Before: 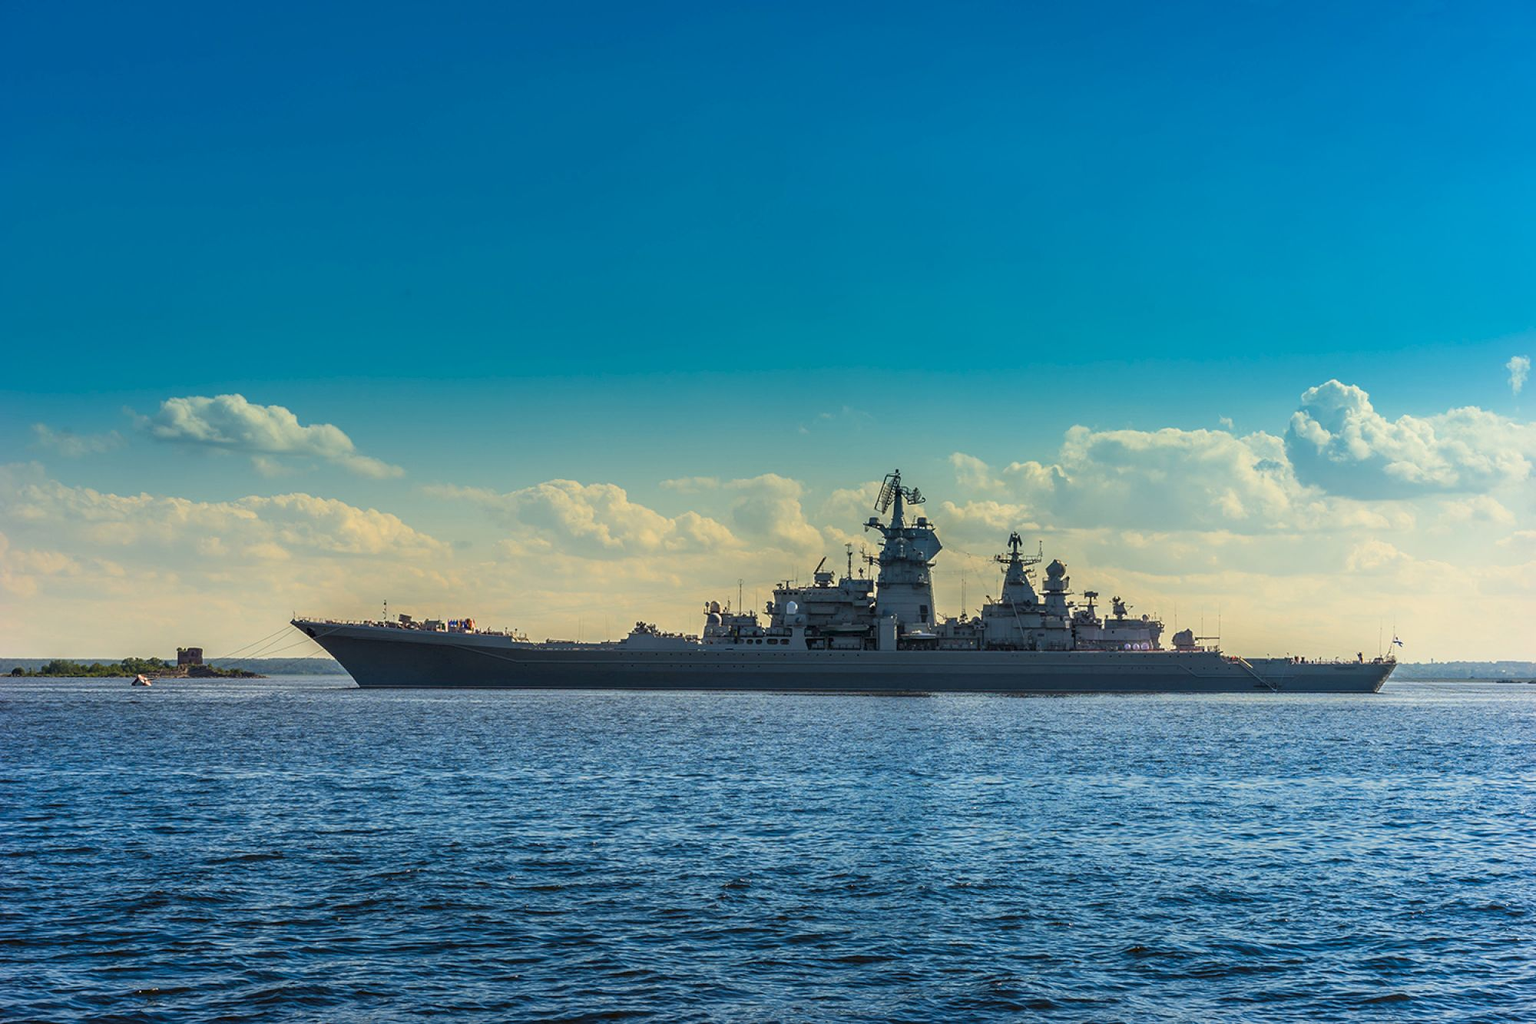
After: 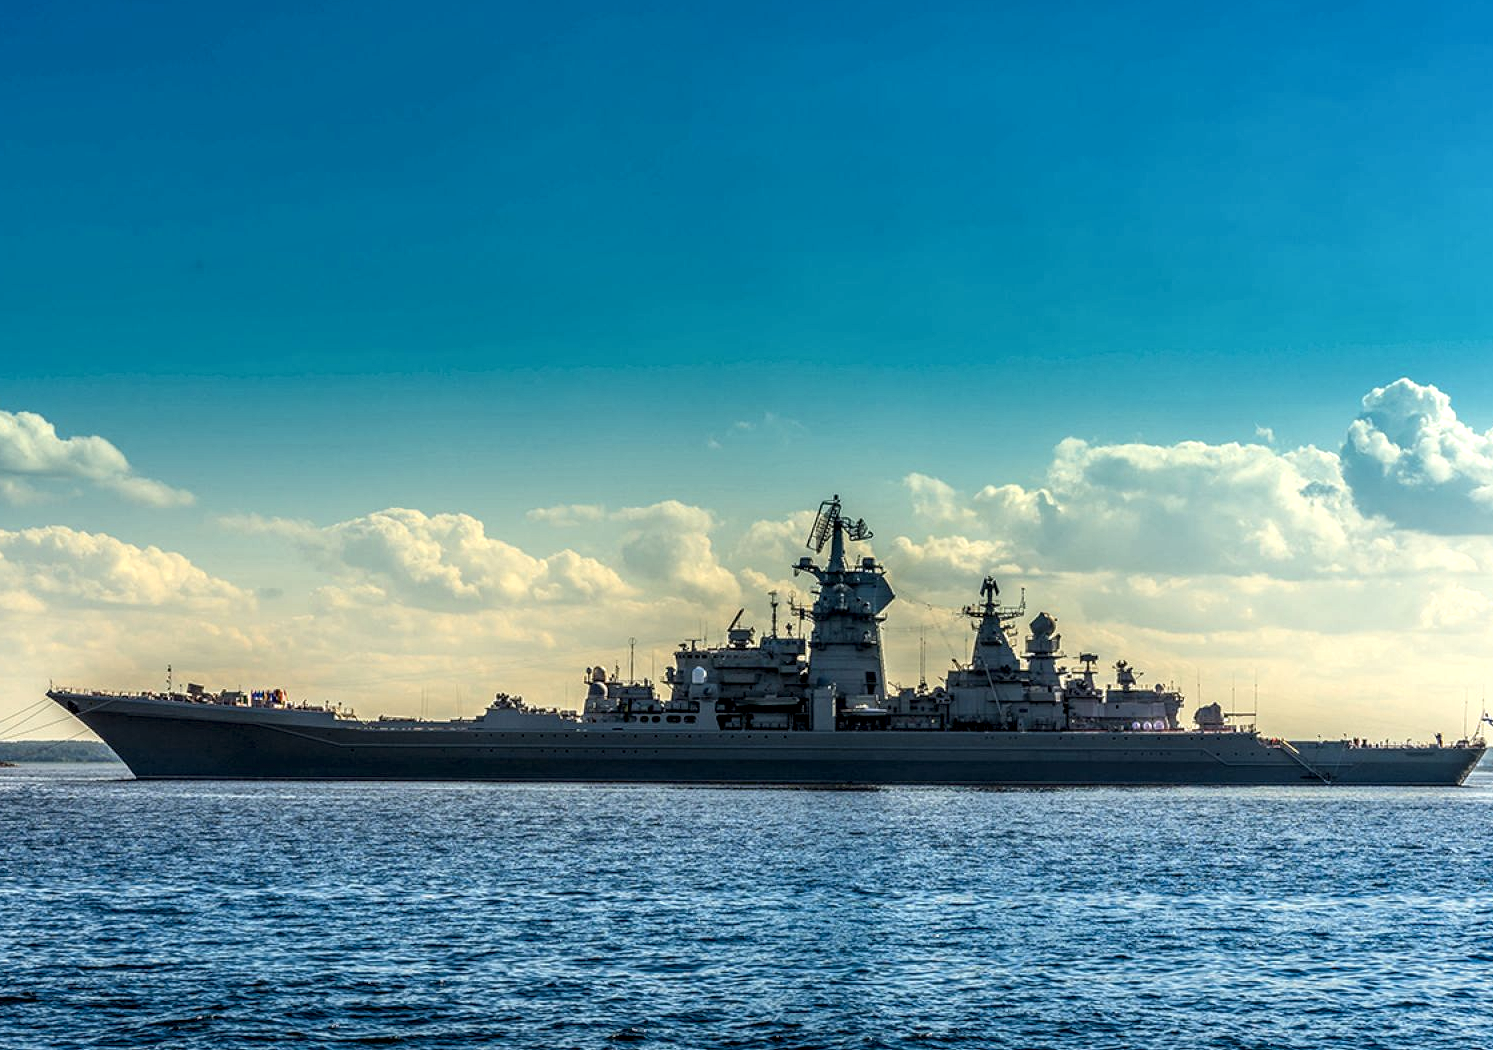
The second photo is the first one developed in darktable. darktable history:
crop: left 16.616%, top 8.732%, right 8.71%, bottom 12.434%
tone equalizer: edges refinement/feathering 500, mask exposure compensation -1.57 EV, preserve details no
local contrast: highlights 65%, shadows 53%, detail 168%, midtone range 0.51
